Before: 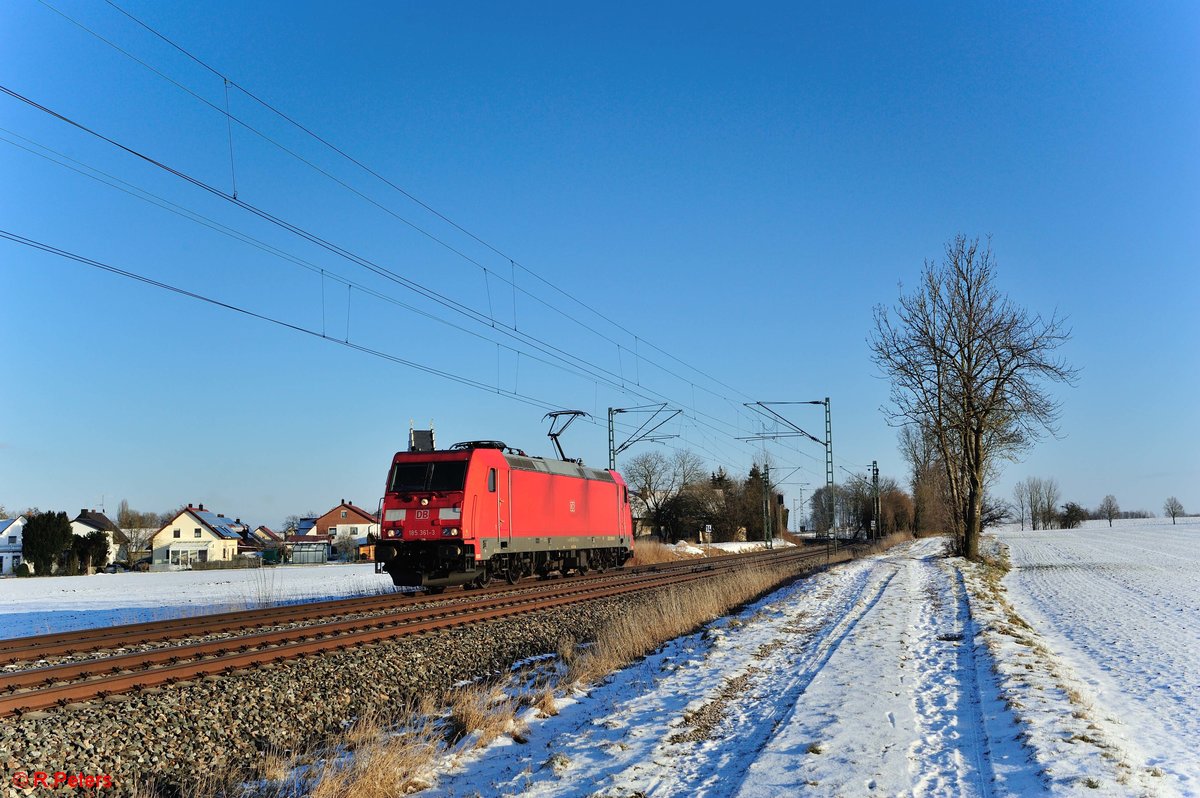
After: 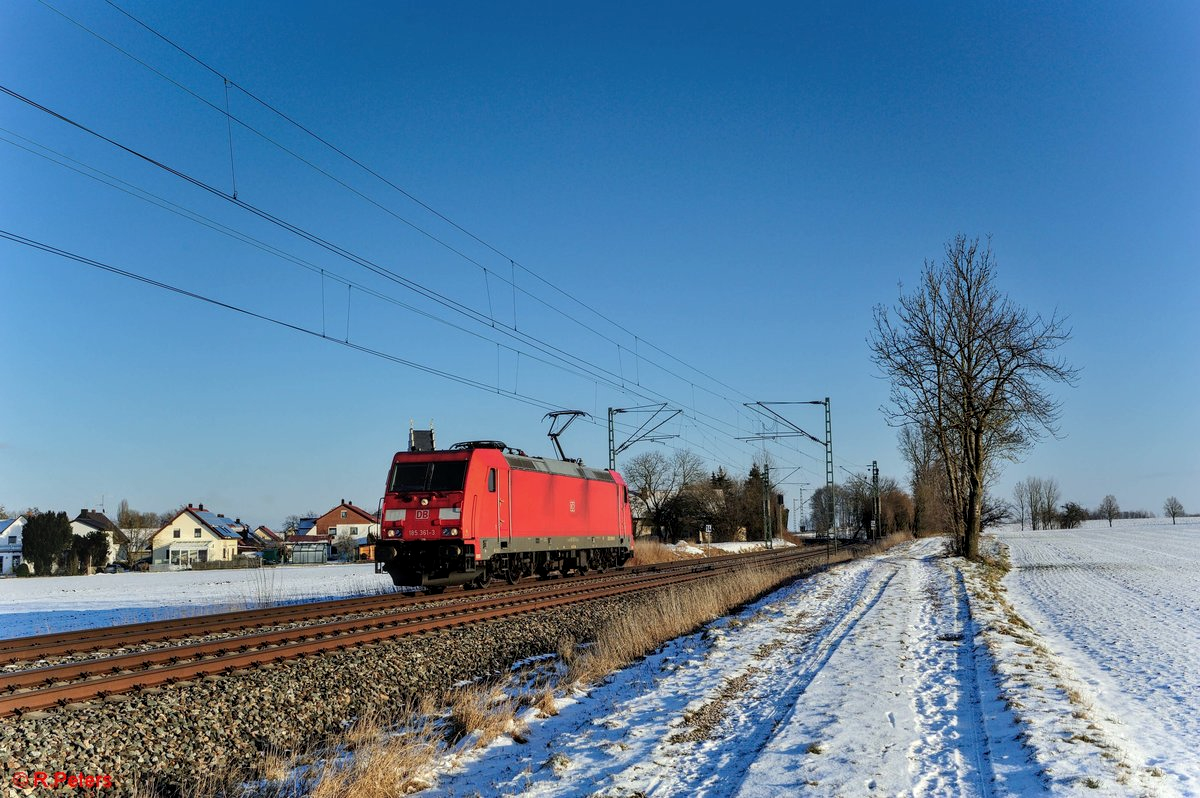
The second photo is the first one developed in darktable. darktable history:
local contrast: on, module defaults
graduated density: on, module defaults
